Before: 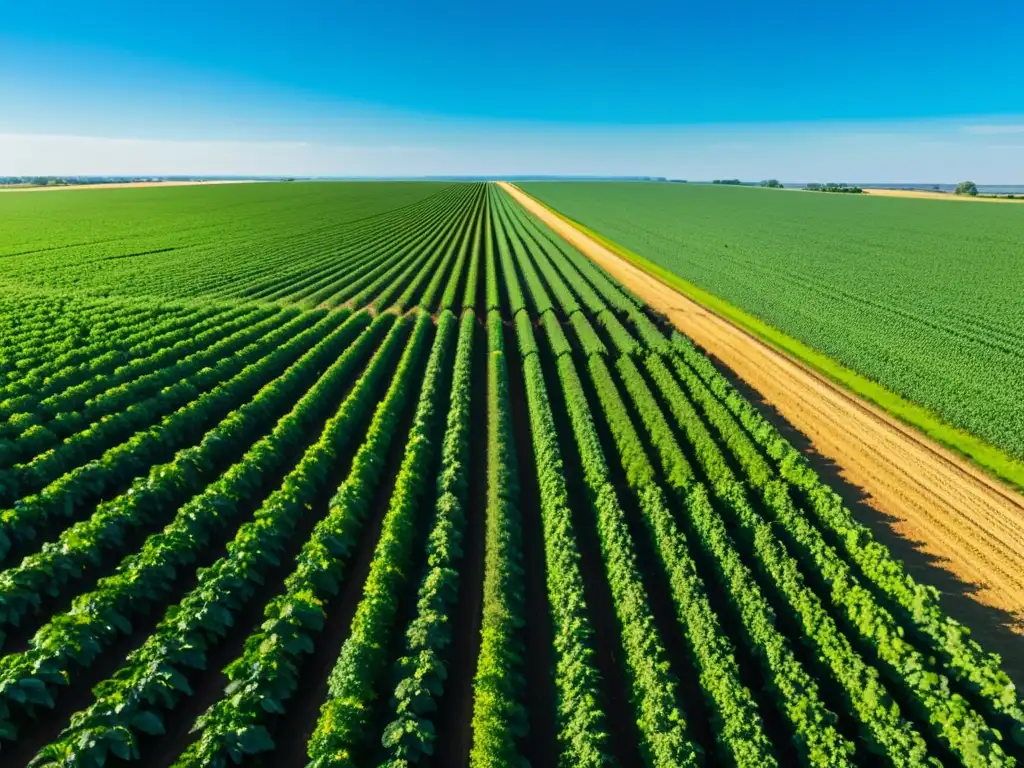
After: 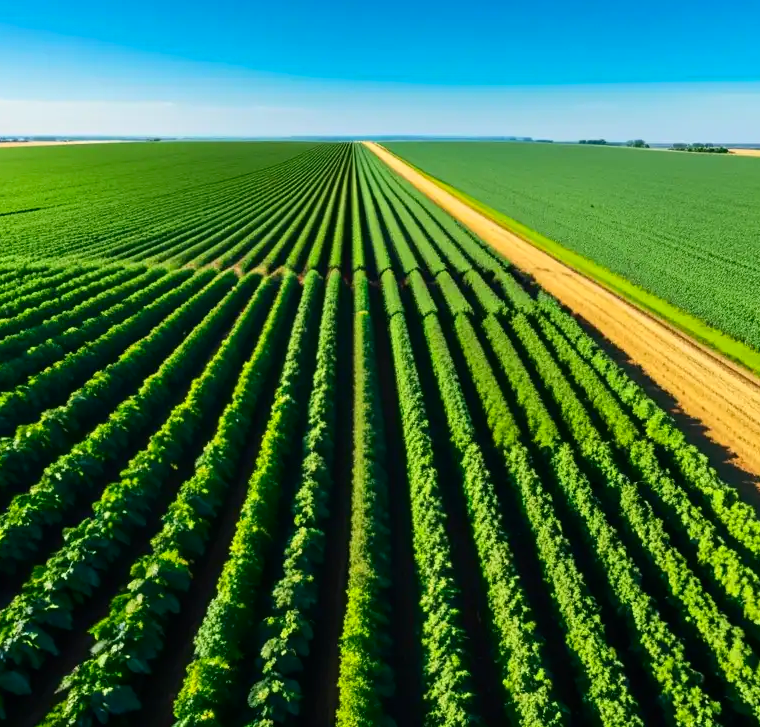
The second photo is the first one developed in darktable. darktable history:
contrast brightness saturation: contrast 0.149, brightness -0.01, saturation 0.104
crop and rotate: left 13.111%, top 5.325%, right 12.579%
